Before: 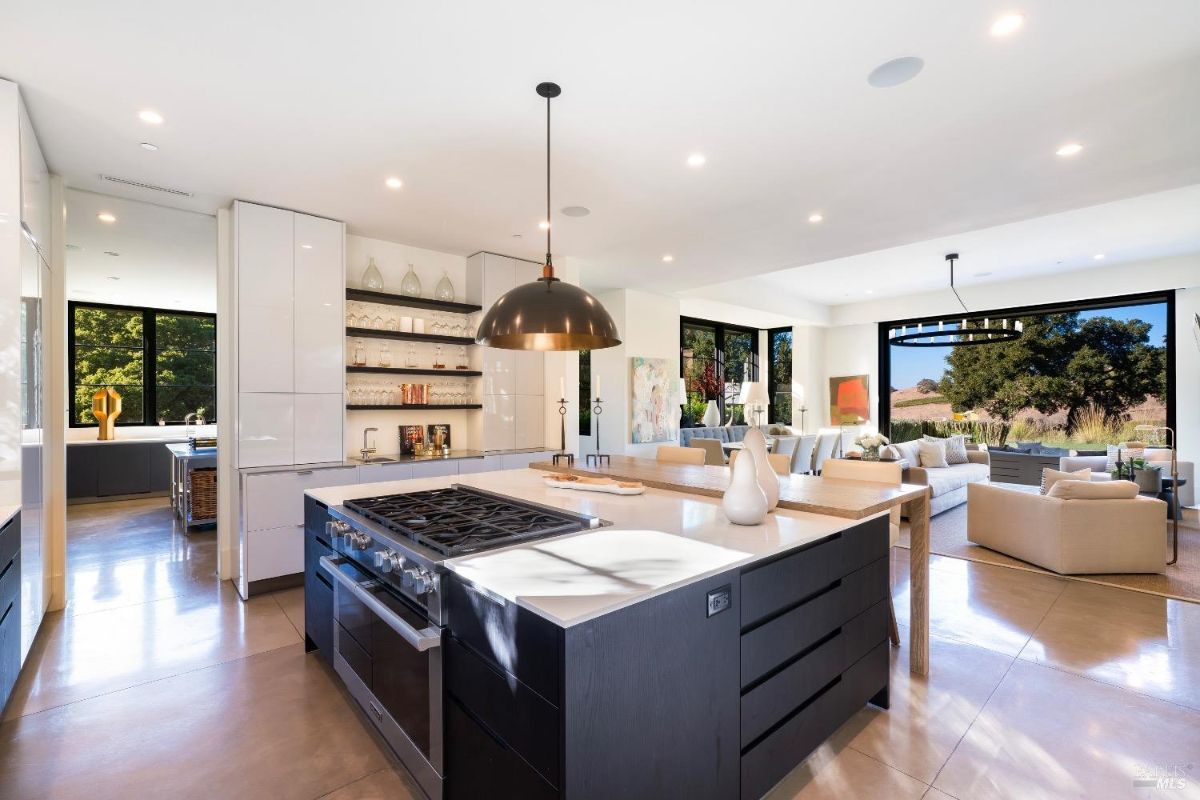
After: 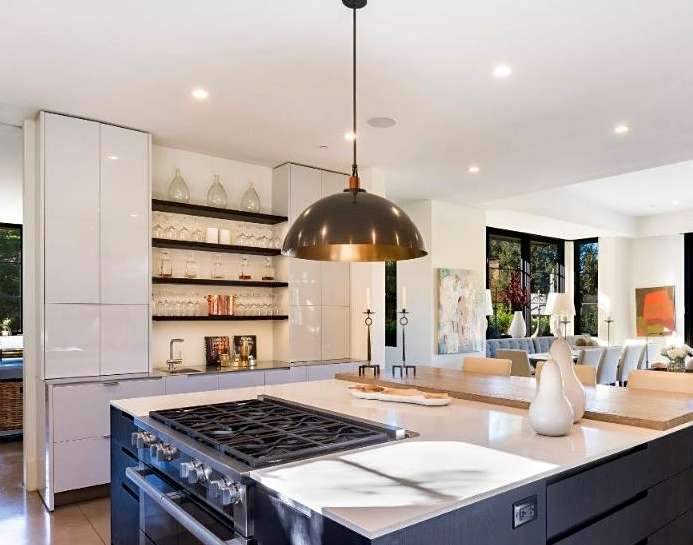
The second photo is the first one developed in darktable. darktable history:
white balance: red 1, blue 1
crop: left 16.202%, top 11.208%, right 26.045%, bottom 20.557%
haze removal: adaptive false
sharpen: amount 0.2
